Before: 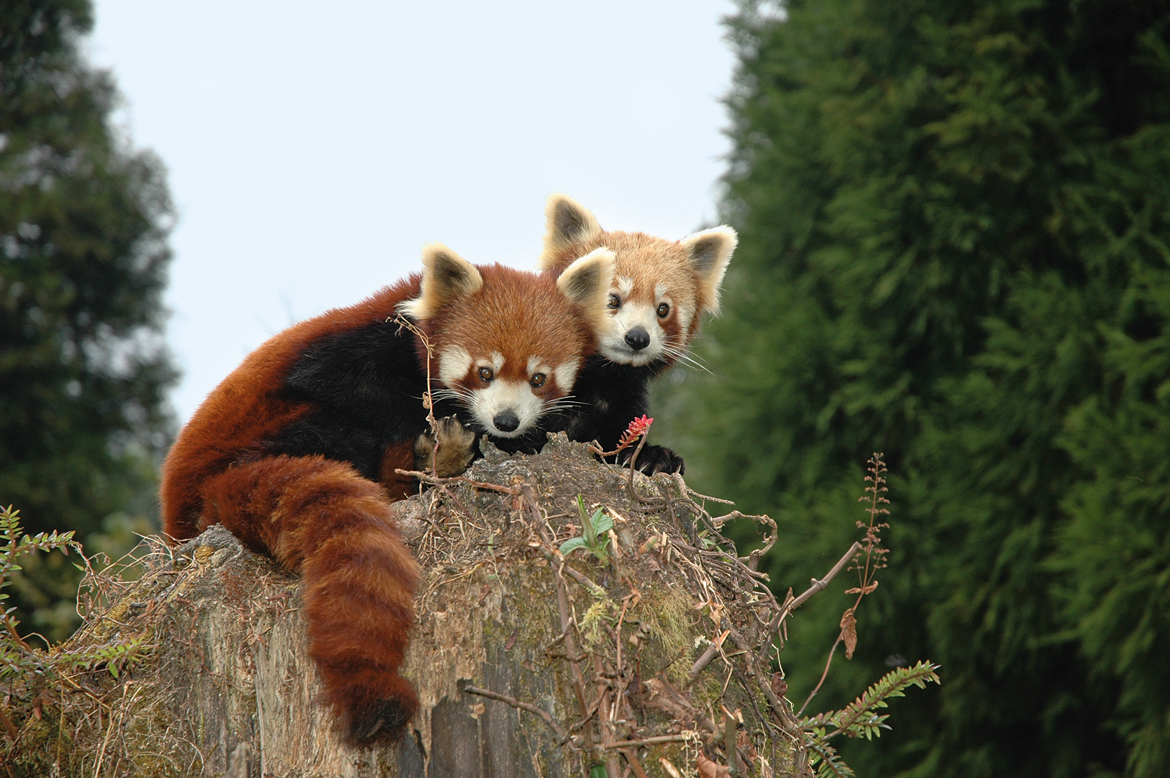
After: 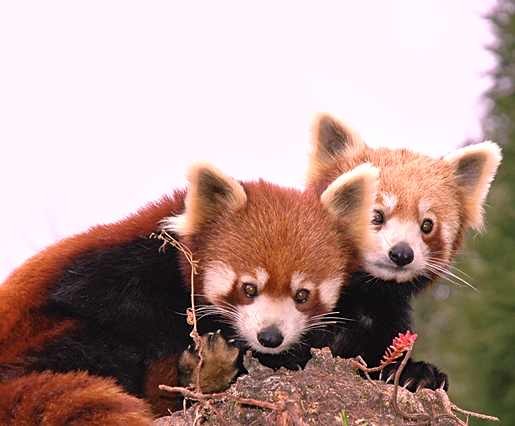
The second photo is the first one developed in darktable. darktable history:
white balance: red 1.188, blue 1.11
velvia: on, module defaults
crop: left 20.248%, top 10.86%, right 35.675%, bottom 34.321%
sharpen: amount 0.2
